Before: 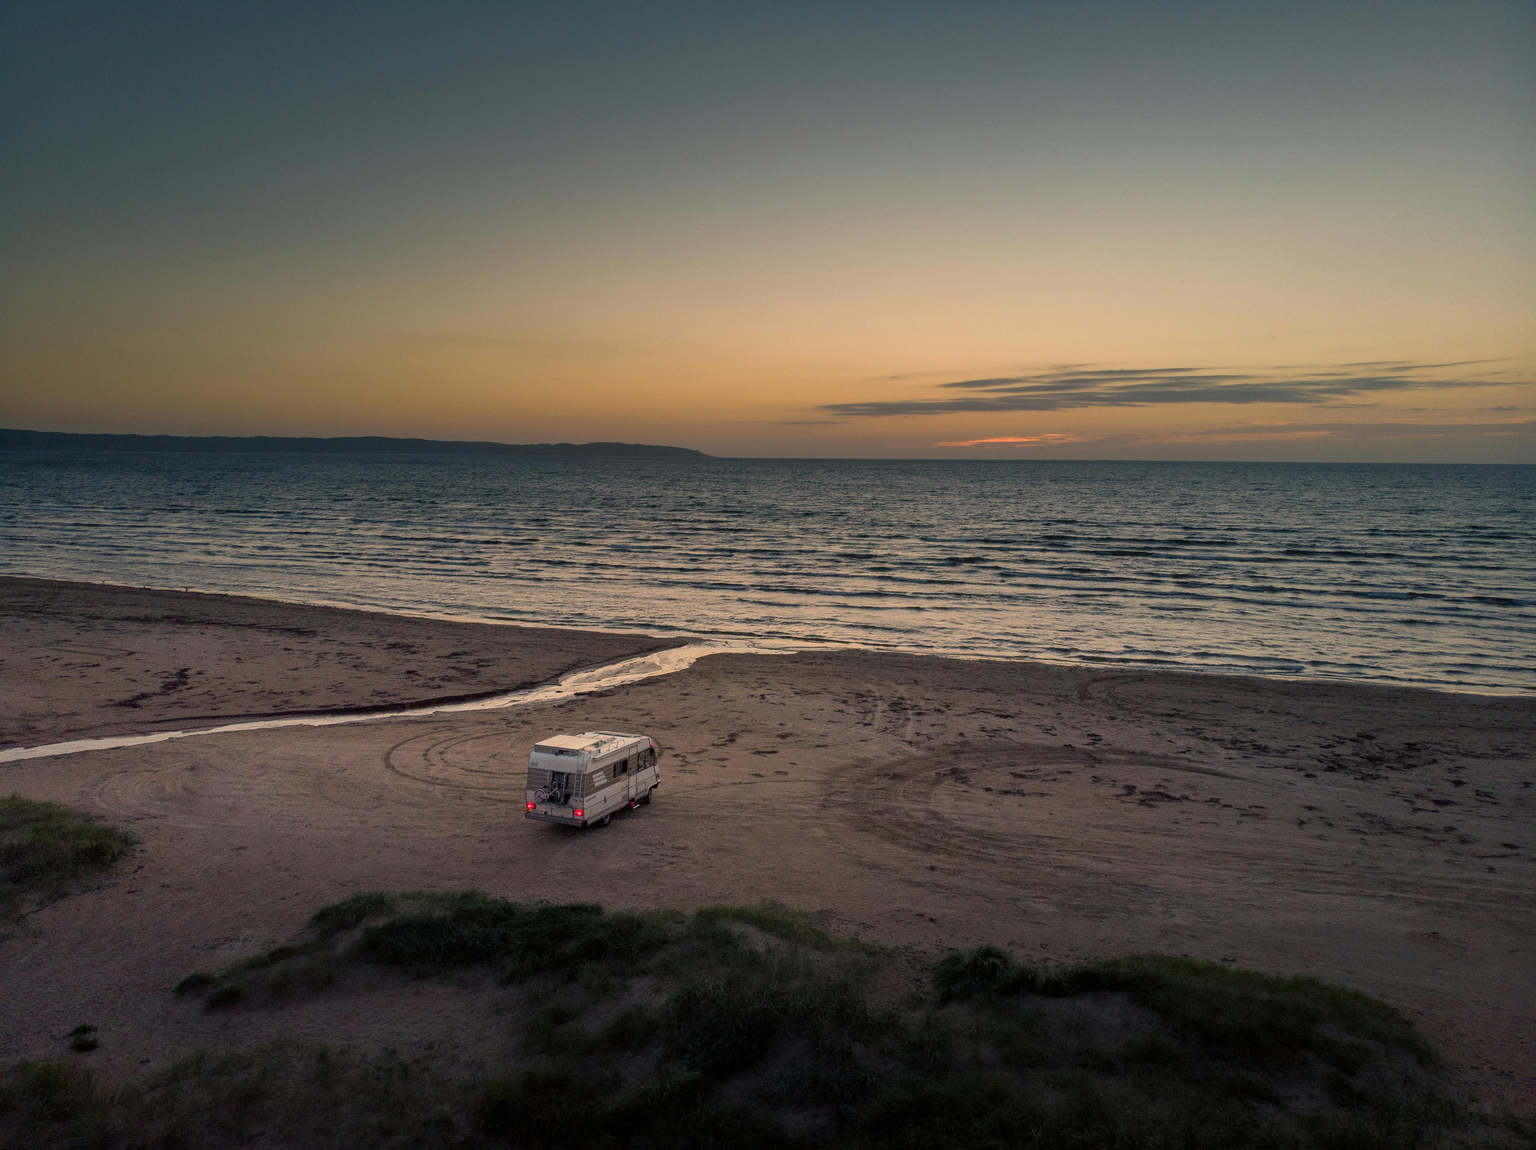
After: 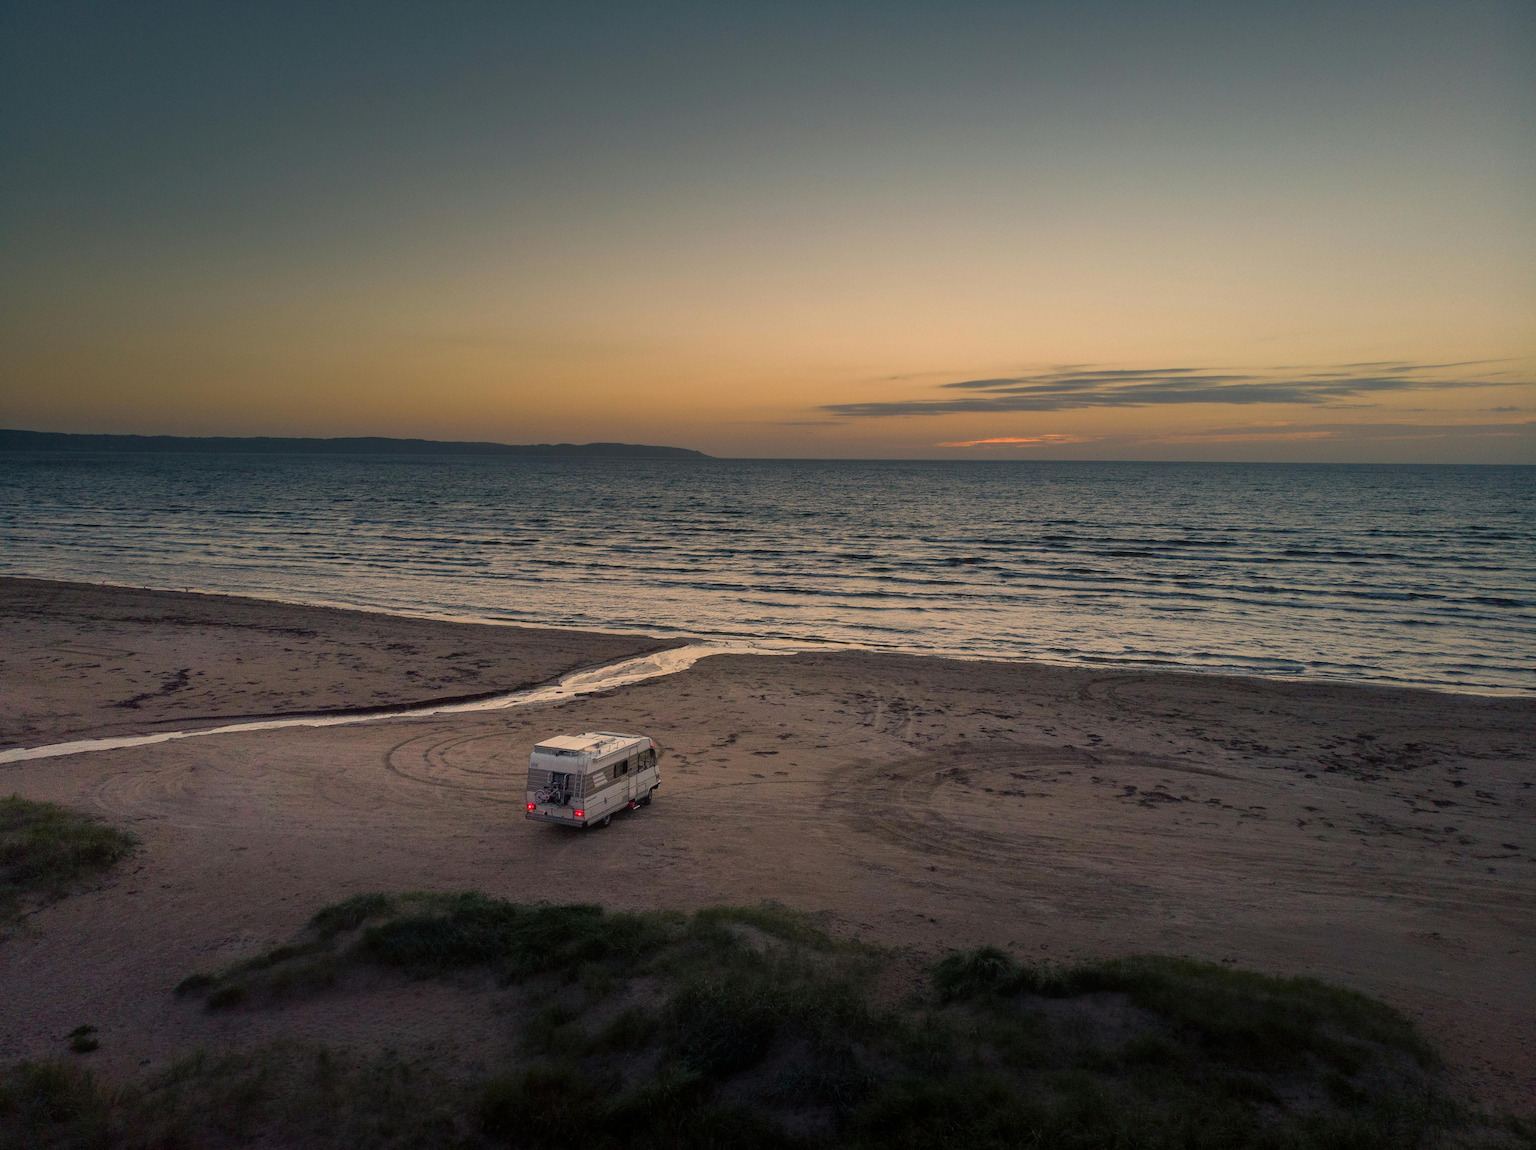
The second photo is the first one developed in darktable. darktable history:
local contrast: mode bilateral grid, contrast 99, coarseness 100, detail 89%, midtone range 0.2
